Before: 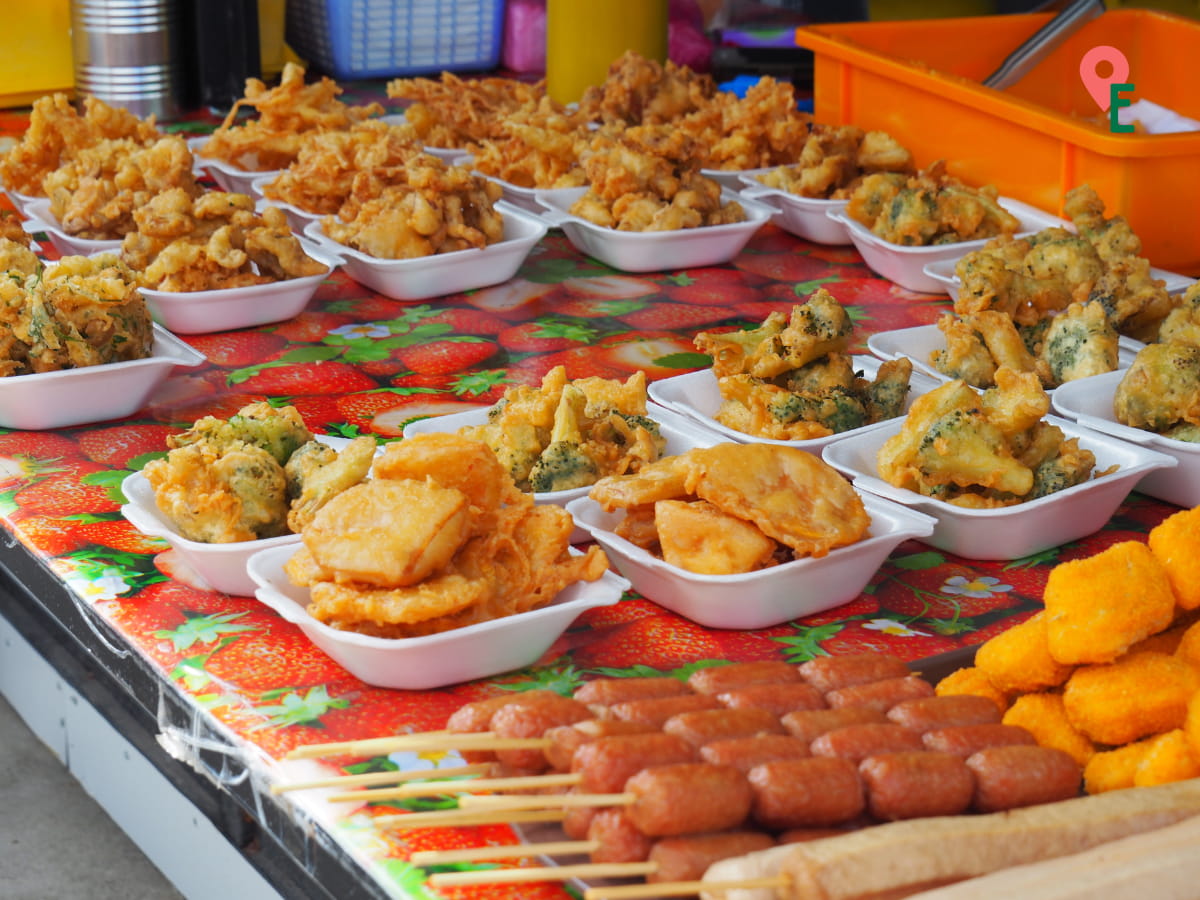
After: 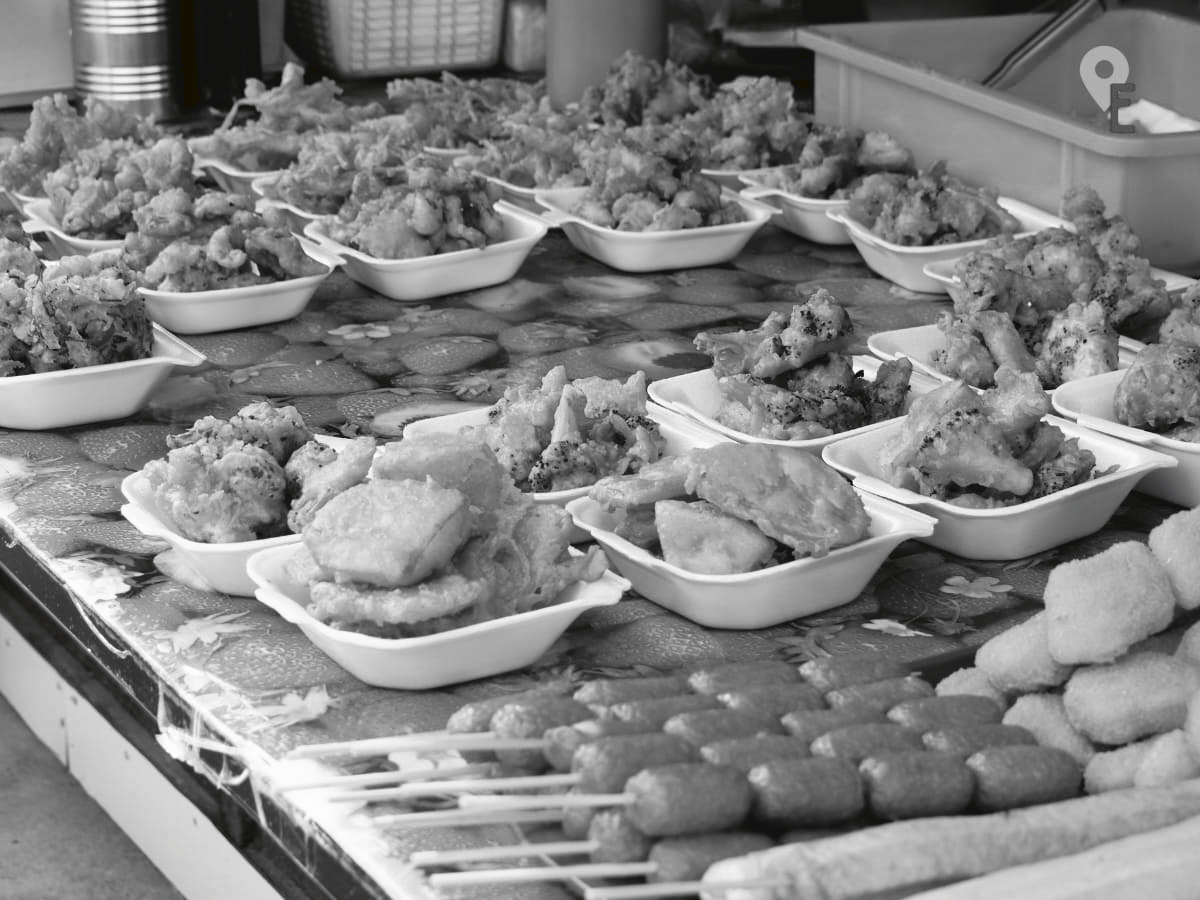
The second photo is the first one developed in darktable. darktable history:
tone curve: curves: ch0 [(0, 0) (0.003, 0.047) (0.011, 0.047) (0.025, 0.047) (0.044, 0.049) (0.069, 0.051) (0.1, 0.062) (0.136, 0.086) (0.177, 0.125) (0.224, 0.178) (0.277, 0.246) (0.335, 0.324) (0.399, 0.407) (0.468, 0.48) (0.543, 0.57) (0.623, 0.675) (0.709, 0.772) (0.801, 0.876) (0.898, 0.963) (1, 1)], preserve colors none
color look up table: target L [93.75, 90.94, 84.2, 85.27, 78.43, 70.23, 47.64, 49.64, 42.78, 30.01, 17.06, 200.09, 81.69, 79.52, 71.47, 70.73, 61.96, 59.92, 54.76, 59.41, 36.85, 24.42, 23.22, 21.4, 96.54, 88.12, 87.41, 78.43, 66.62, 74.05, 67.37, 81.33, 66.62, 52.41, 49.9, 73.31, 38.24, 33.74, 7.247, 16.59, 89.53, 85.27, 78.43, 79.52, 74.42, 59.15, 52.8, 45.09, 24.42], target a [-0.003, -0.003, 0, -0.002, 0, 0.001, 0, 0, 0, 0.001, 0, 0, 0.001, 0.001, 0, 0.001, 0.001, 0.001, 0, 0.001, 0.001, 0, 0.001, 0.001, -0.002, 0 ×9, 0.001, 0, 0, 0.001, -0.359, 0, -0.003, -0.002, 0, 0.001, 0, 0.001, 0, 0.001, 0], target b [0.025, 0.025, 0.002, 0.024, 0.002, -0.005, 0, 0, 0, -0.004, -0.001, 0, 0.001, -0.006, 0.001, -0.005, -0.005, -0.005, 0, -0.005, -0.004, -0.001, -0.004, -0.004, 0.025, 0.001, 0.001, 0.002, 0.001, 0.001, 0.001, 0.002, 0.001, 0, -0.005, 0.001, 0, -0.004, 4.428, -0.002, 0.025, 0.024, 0.002, -0.006, 0.001, -0.005, 0, -0.004, -0.001], num patches 49
